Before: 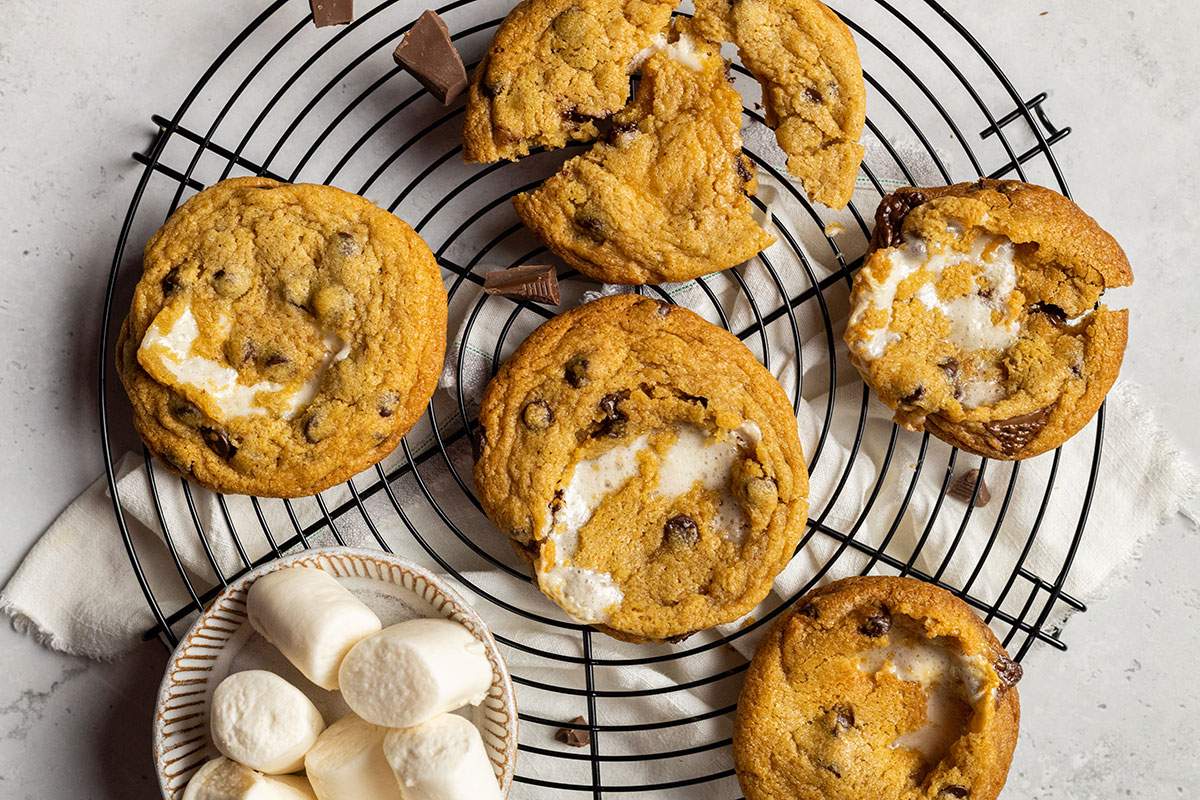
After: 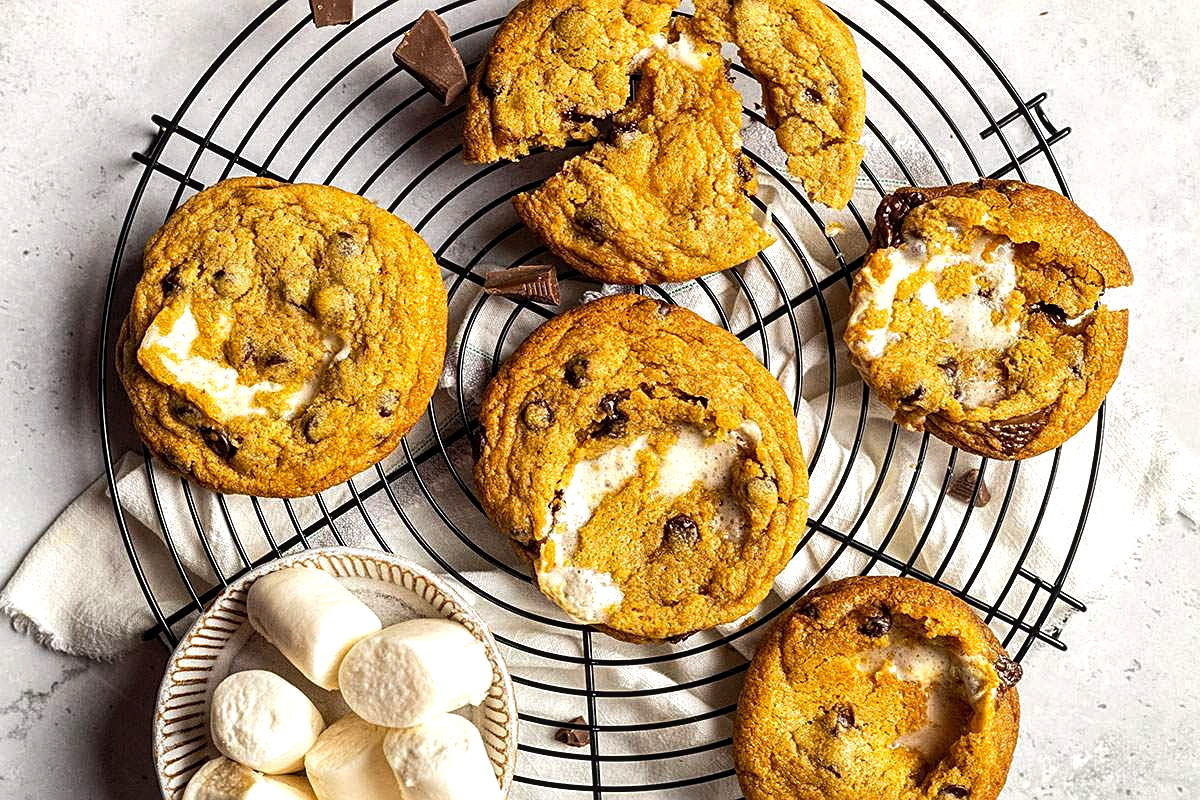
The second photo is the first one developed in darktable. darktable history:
sharpen: on, module defaults
tone equalizer: -8 EV -0.417 EV, -7 EV -0.389 EV, -6 EV -0.333 EV, -5 EV -0.222 EV, -3 EV 0.222 EV, -2 EV 0.333 EV, -1 EV 0.389 EV, +0 EV 0.417 EV, edges refinement/feathering 500, mask exposure compensation -1.57 EV, preserve details no
contrast brightness saturation: saturation 0.18
local contrast: highlights 99%, shadows 86%, detail 160%, midtone range 0.2
